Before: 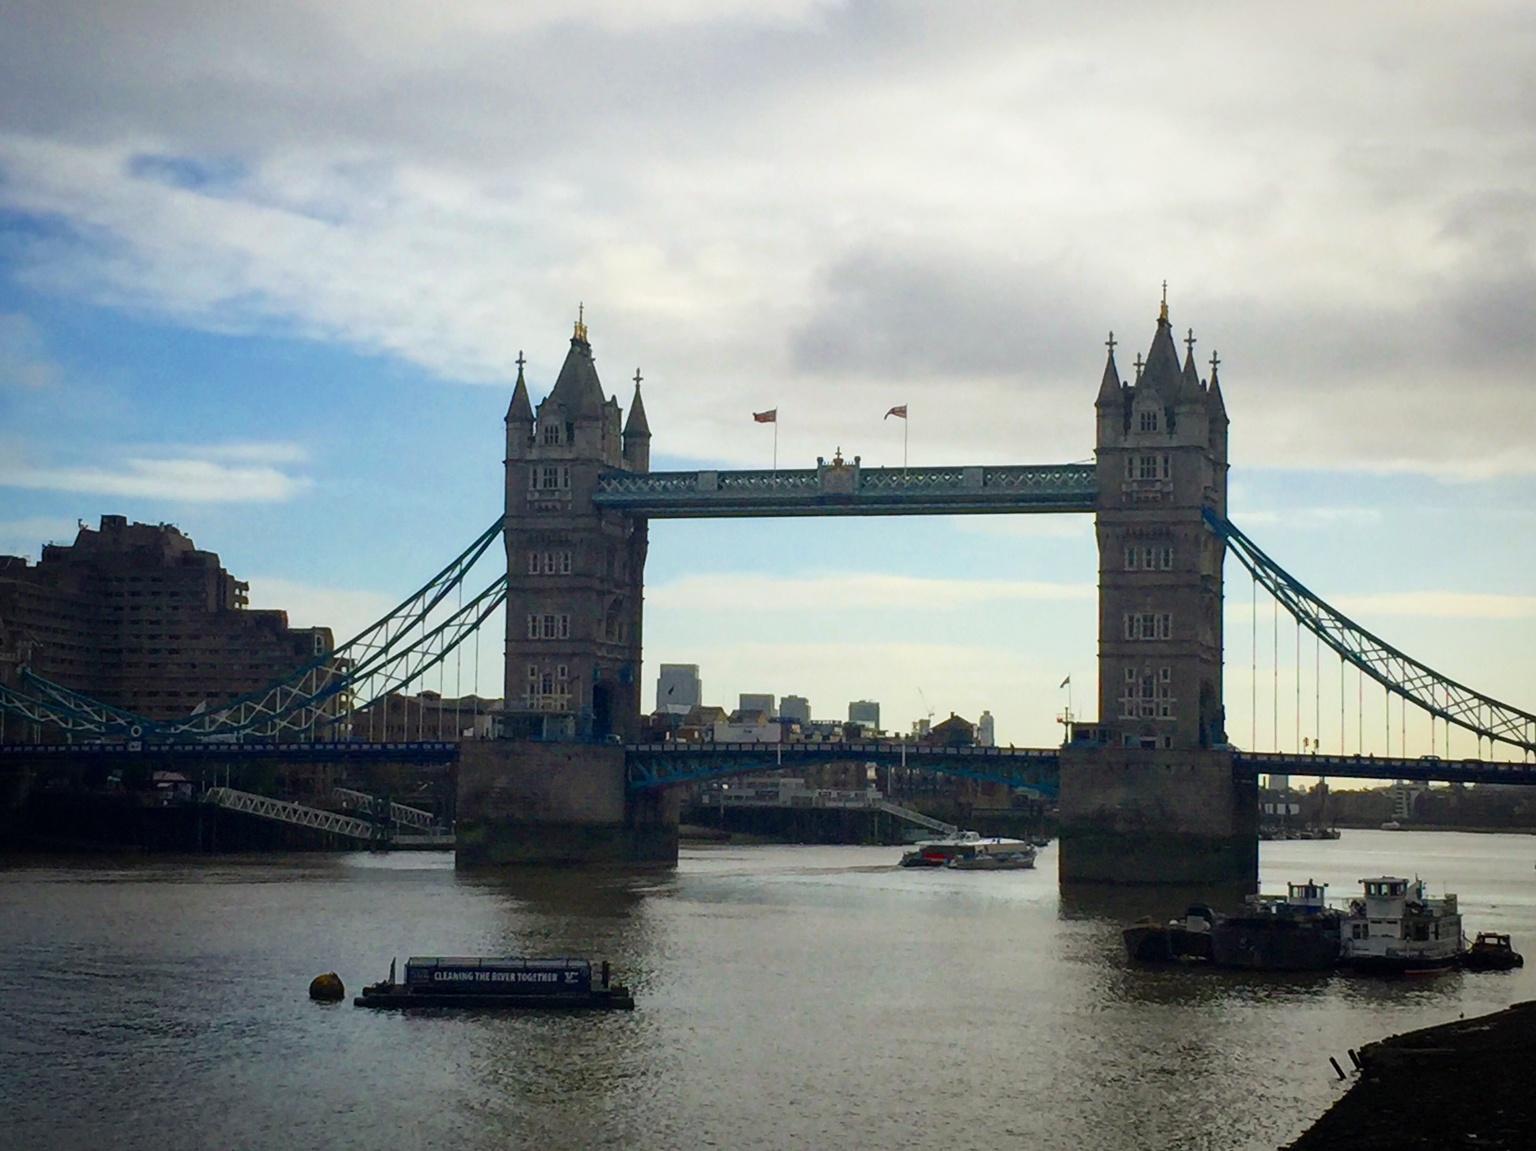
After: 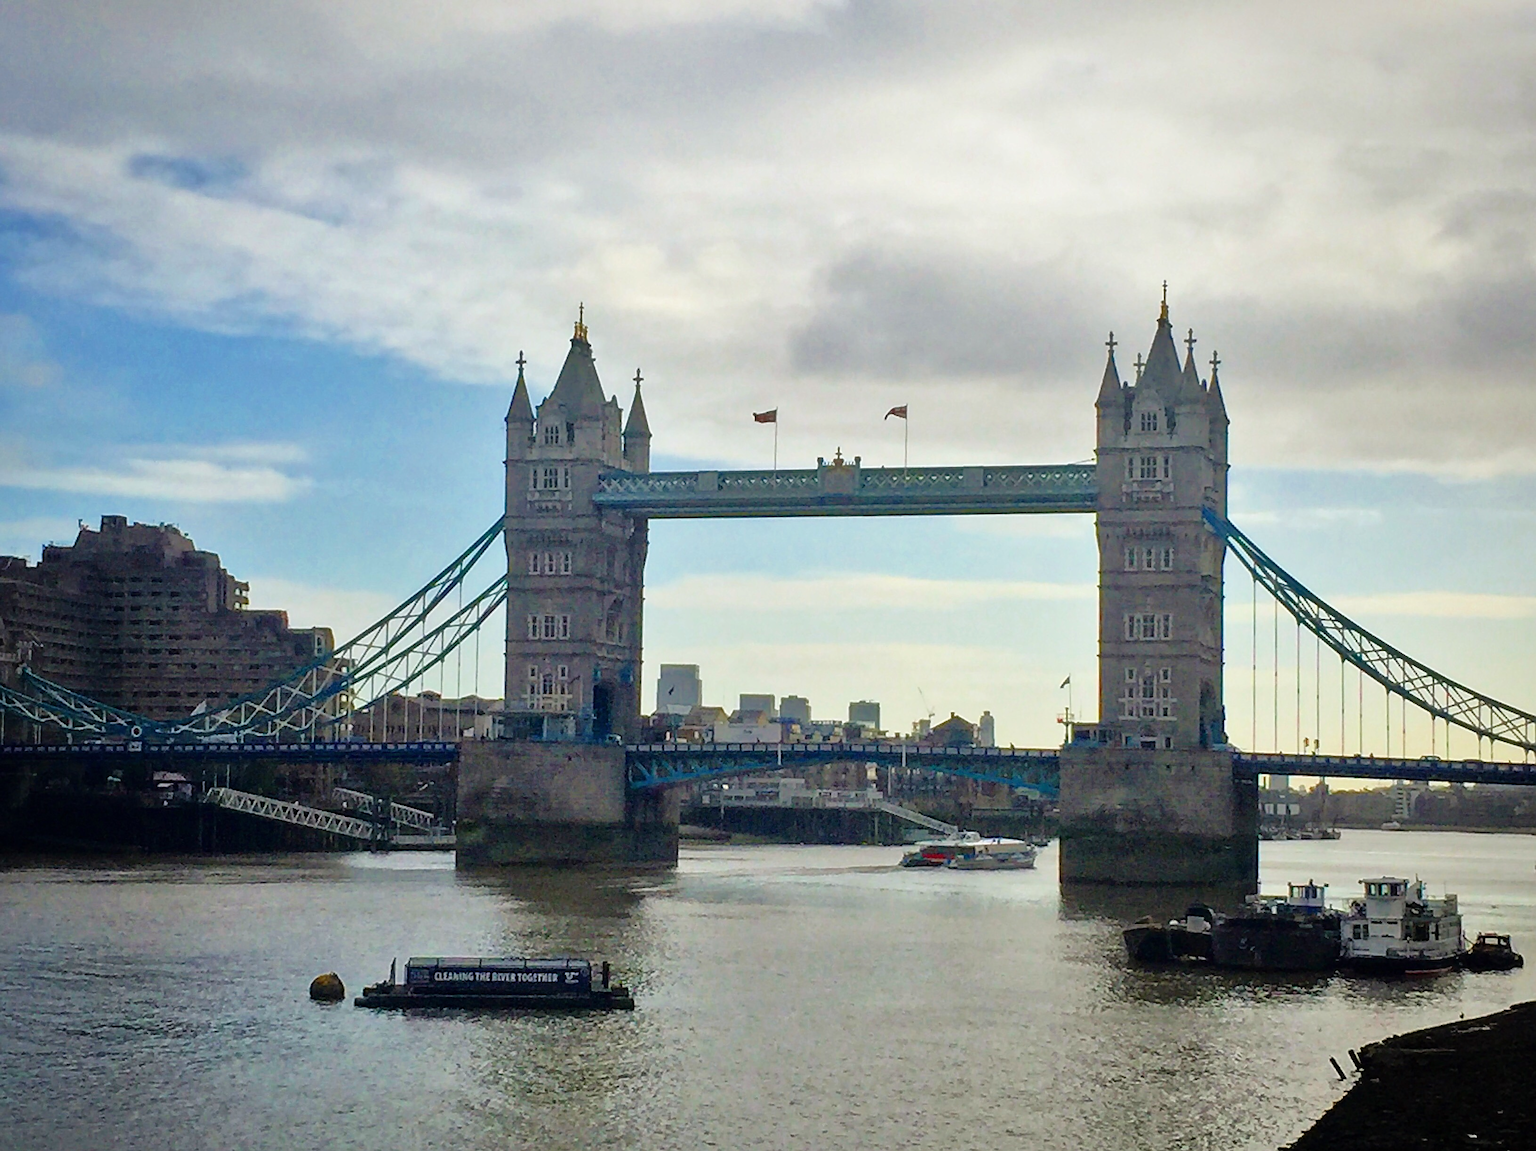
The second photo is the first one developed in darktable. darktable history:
tone equalizer: -7 EV 0.15 EV, -6 EV 0.6 EV, -5 EV 1.15 EV, -4 EV 1.33 EV, -3 EV 1.15 EV, -2 EV 0.6 EV, -1 EV 0.15 EV, mask exposure compensation -0.5 EV
sharpen: radius 1.4, amount 1.25, threshold 0.7
shadows and highlights: shadows 20.91, highlights -35.45, soften with gaussian
